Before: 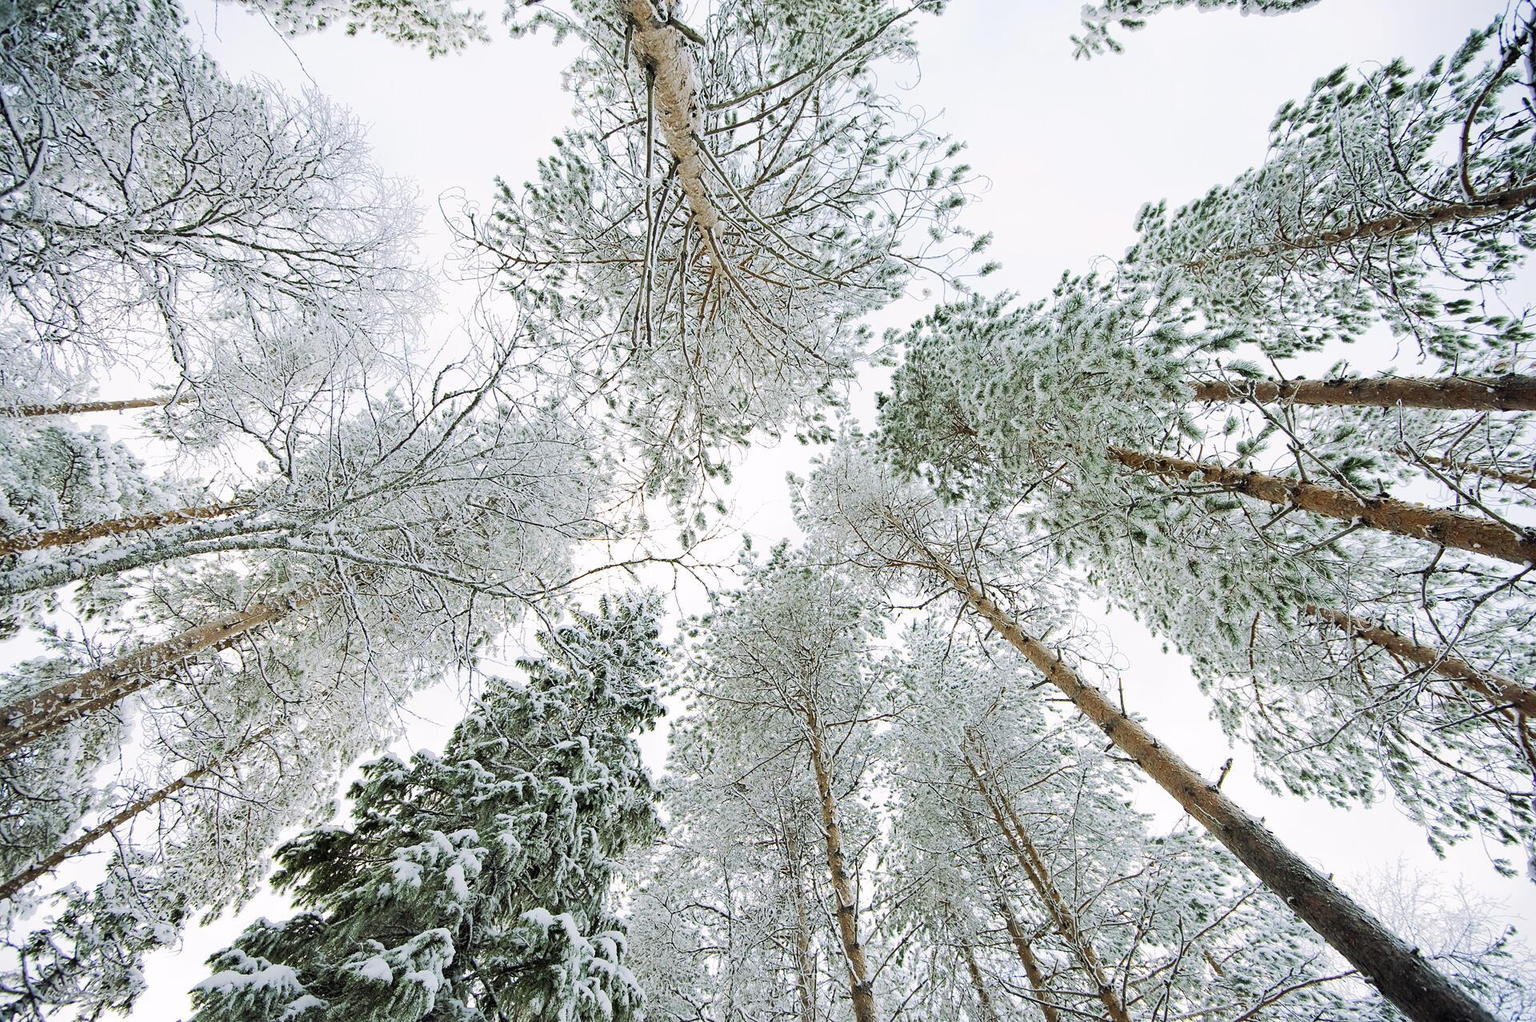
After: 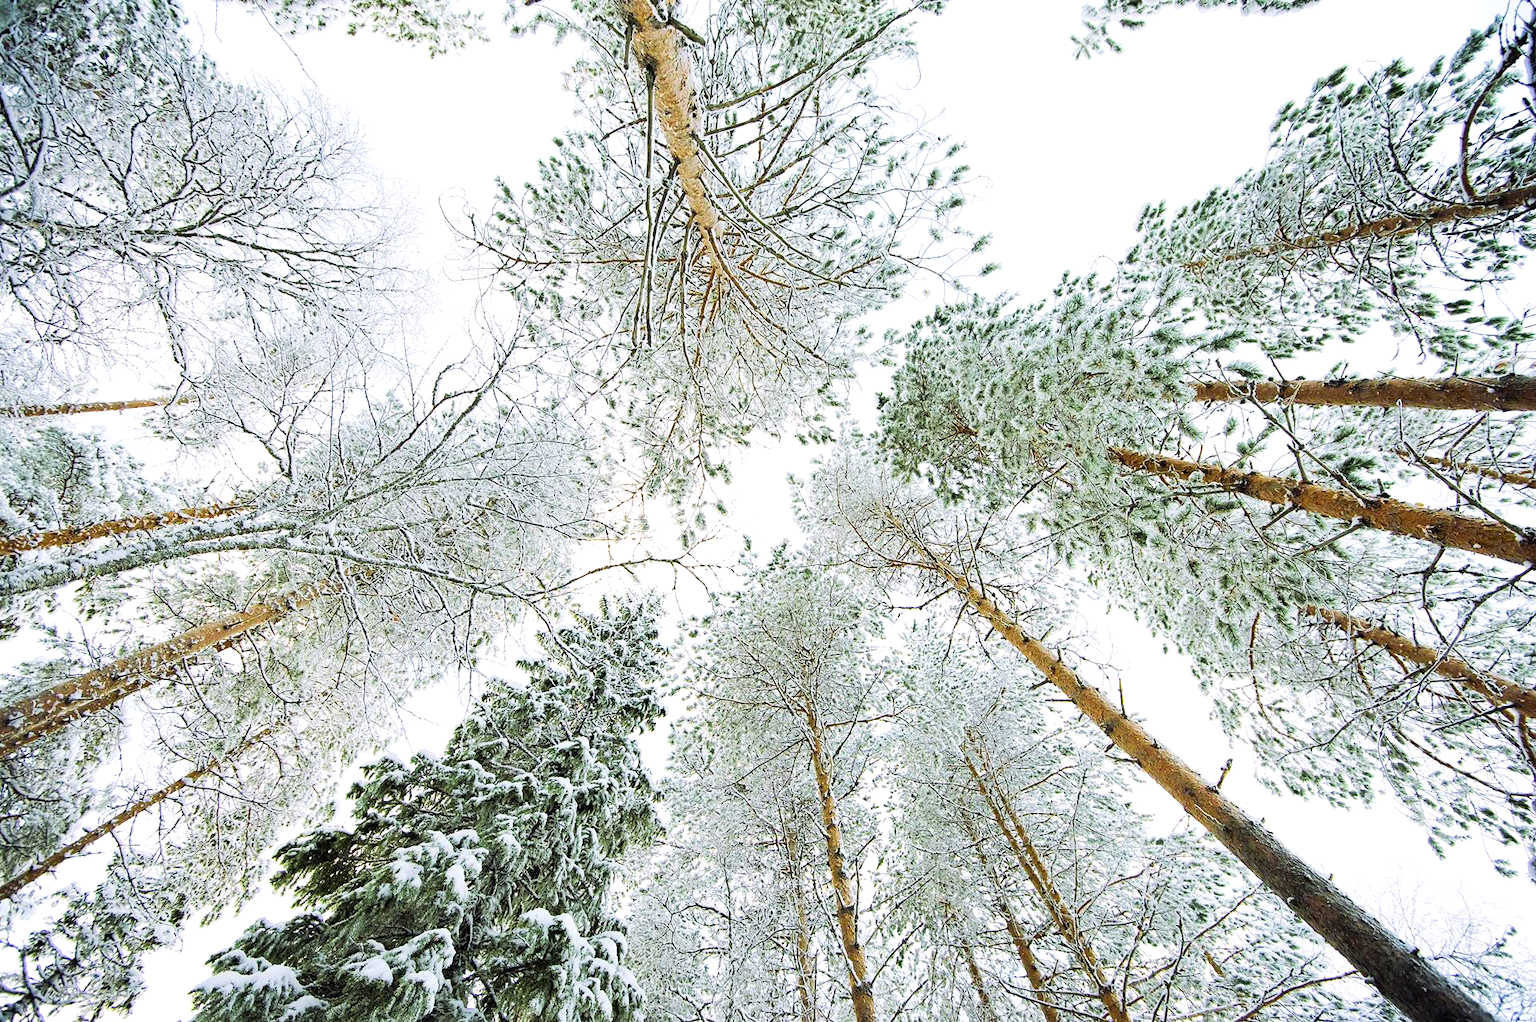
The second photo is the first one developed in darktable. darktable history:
velvia: on, module defaults
color zones: curves: ch0 [(0.224, 0.526) (0.75, 0.5)]; ch1 [(0.055, 0.526) (0.224, 0.761) (0.377, 0.526) (0.75, 0.5)]
tone equalizer: -8 EV -0.392 EV, -7 EV -0.375 EV, -6 EV -0.309 EV, -5 EV -0.192 EV, -3 EV 0.206 EV, -2 EV 0.351 EV, -1 EV 0.369 EV, +0 EV 0.39 EV
